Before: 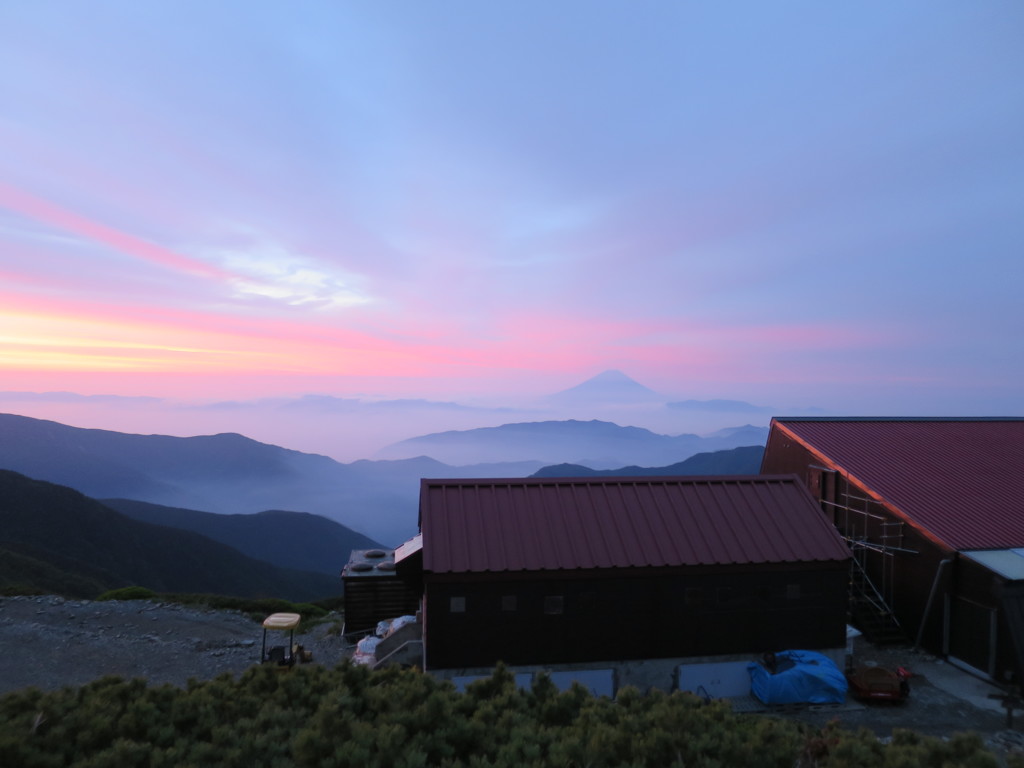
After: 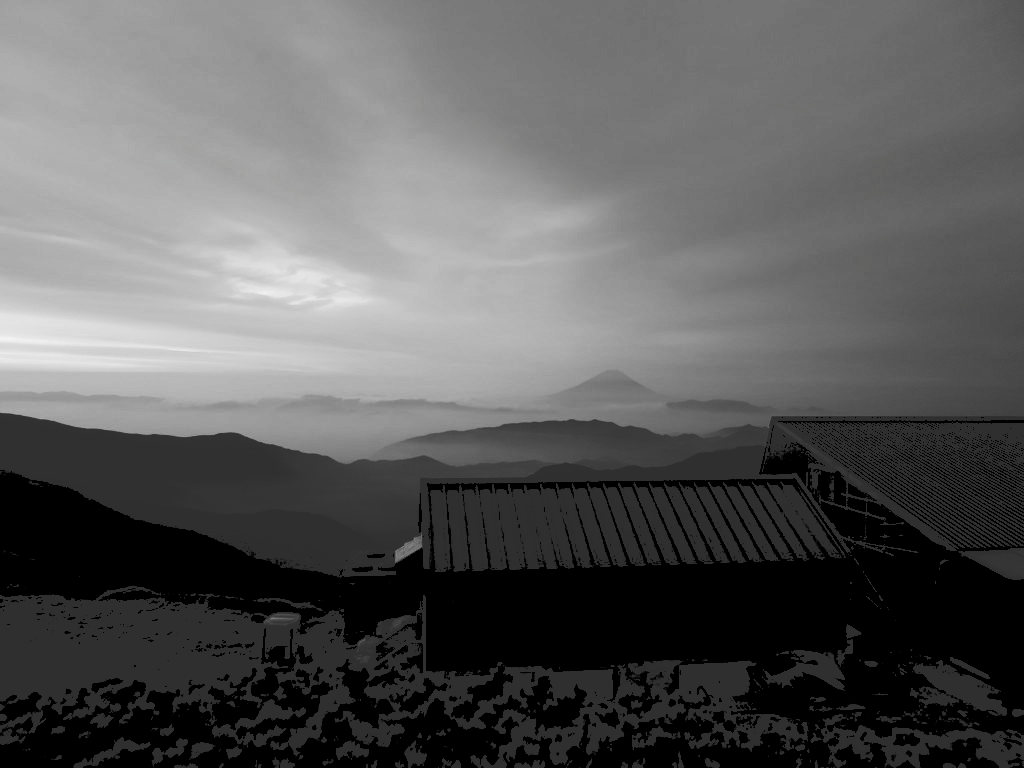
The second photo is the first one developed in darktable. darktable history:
rgb curve: curves: ch0 [(0, 0) (0.093, 0.159) (0.241, 0.265) (0.414, 0.42) (1, 1)], compensate middle gray true, preserve colors basic power
rgb levels: levels [[0.027, 0.429, 0.996], [0, 0.5, 1], [0, 0.5, 1]]
tone curve: curves: ch0 [(0, 0) (0.003, 0.19) (0.011, 0.192) (0.025, 0.192) (0.044, 0.194) (0.069, 0.196) (0.1, 0.197) (0.136, 0.198) (0.177, 0.216) (0.224, 0.236) (0.277, 0.269) (0.335, 0.331) (0.399, 0.418) (0.468, 0.515) (0.543, 0.621) (0.623, 0.725) (0.709, 0.804) (0.801, 0.859) (0.898, 0.913) (1, 1)], preserve colors none
contrast brightness saturation: contrast 0.02, brightness -1, saturation -1
